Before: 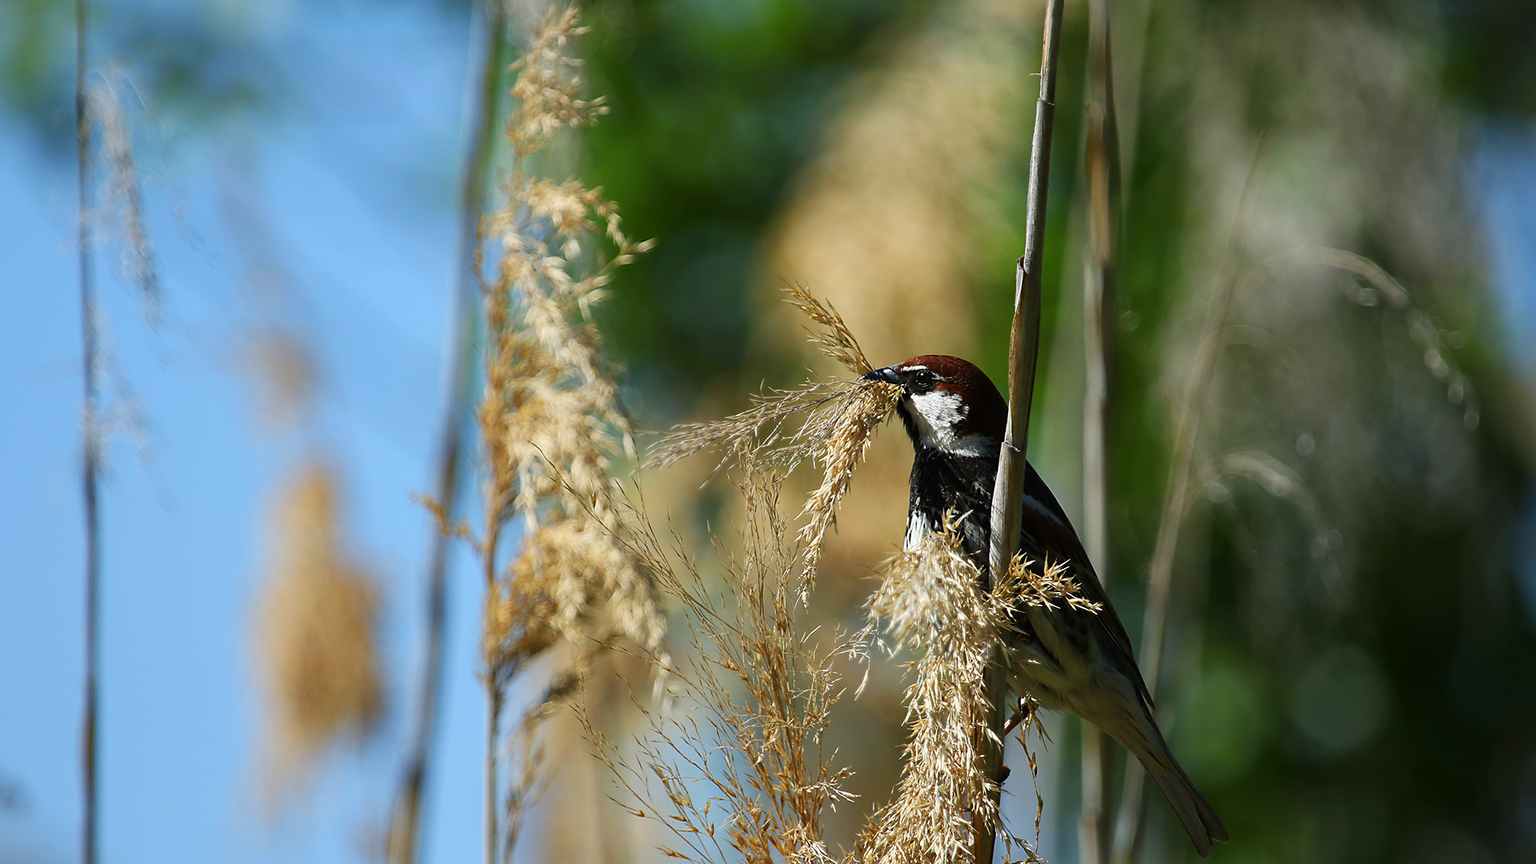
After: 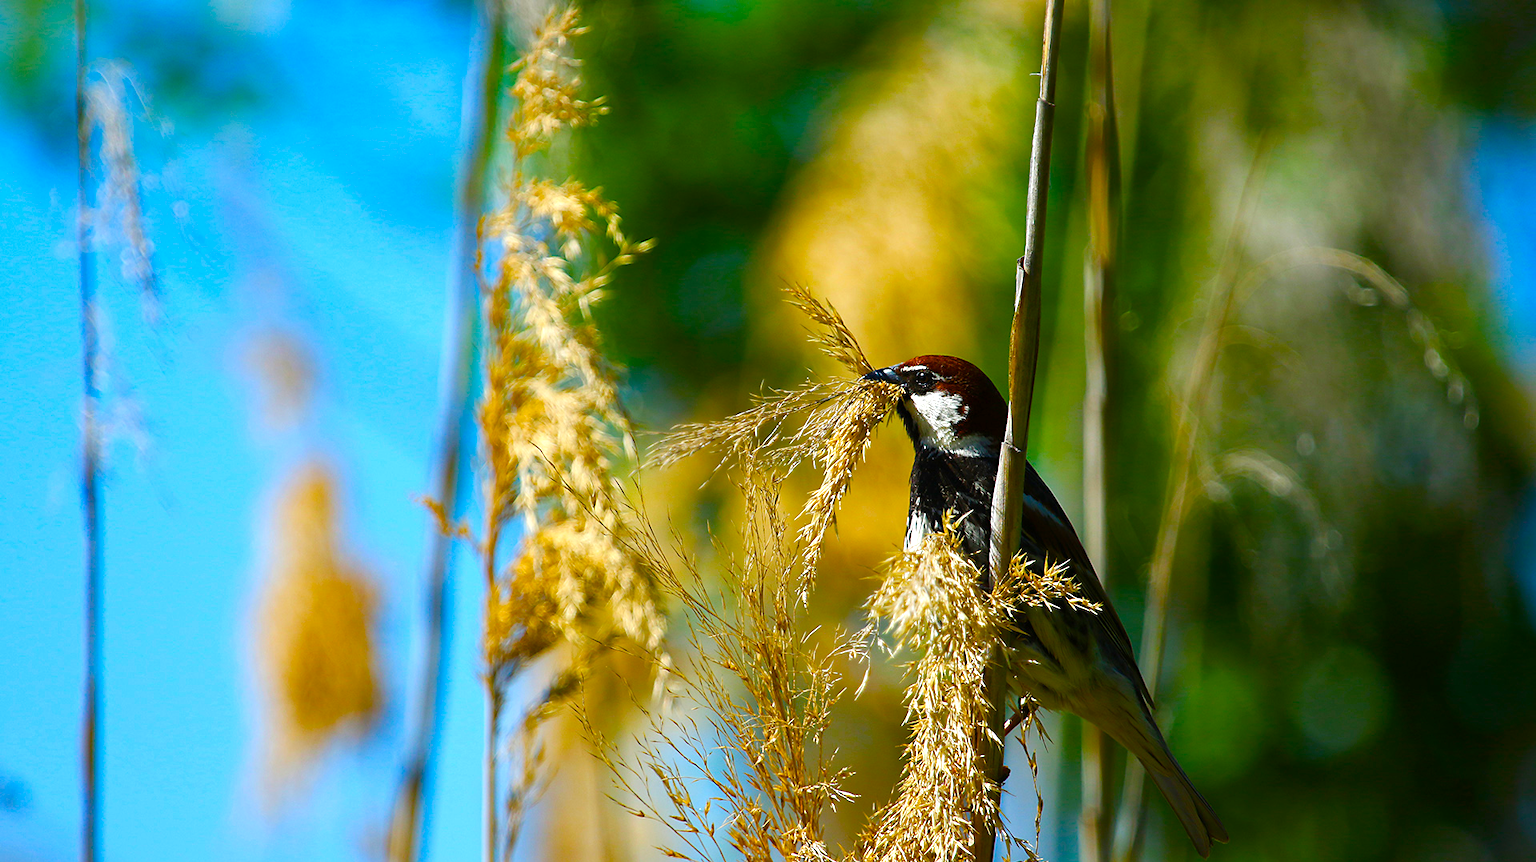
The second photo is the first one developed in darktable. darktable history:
crop: top 0.05%, bottom 0.098%
color balance rgb: linear chroma grading › shadows 10%, linear chroma grading › highlights 10%, linear chroma grading › global chroma 15%, linear chroma grading › mid-tones 15%, perceptual saturation grading › global saturation 40%, perceptual saturation grading › highlights -25%, perceptual saturation grading › mid-tones 35%, perceptual saturation grading › shadows 35%, perceptual brilliance grading › global brilliance 11.29%, global vibrance 11.29%
